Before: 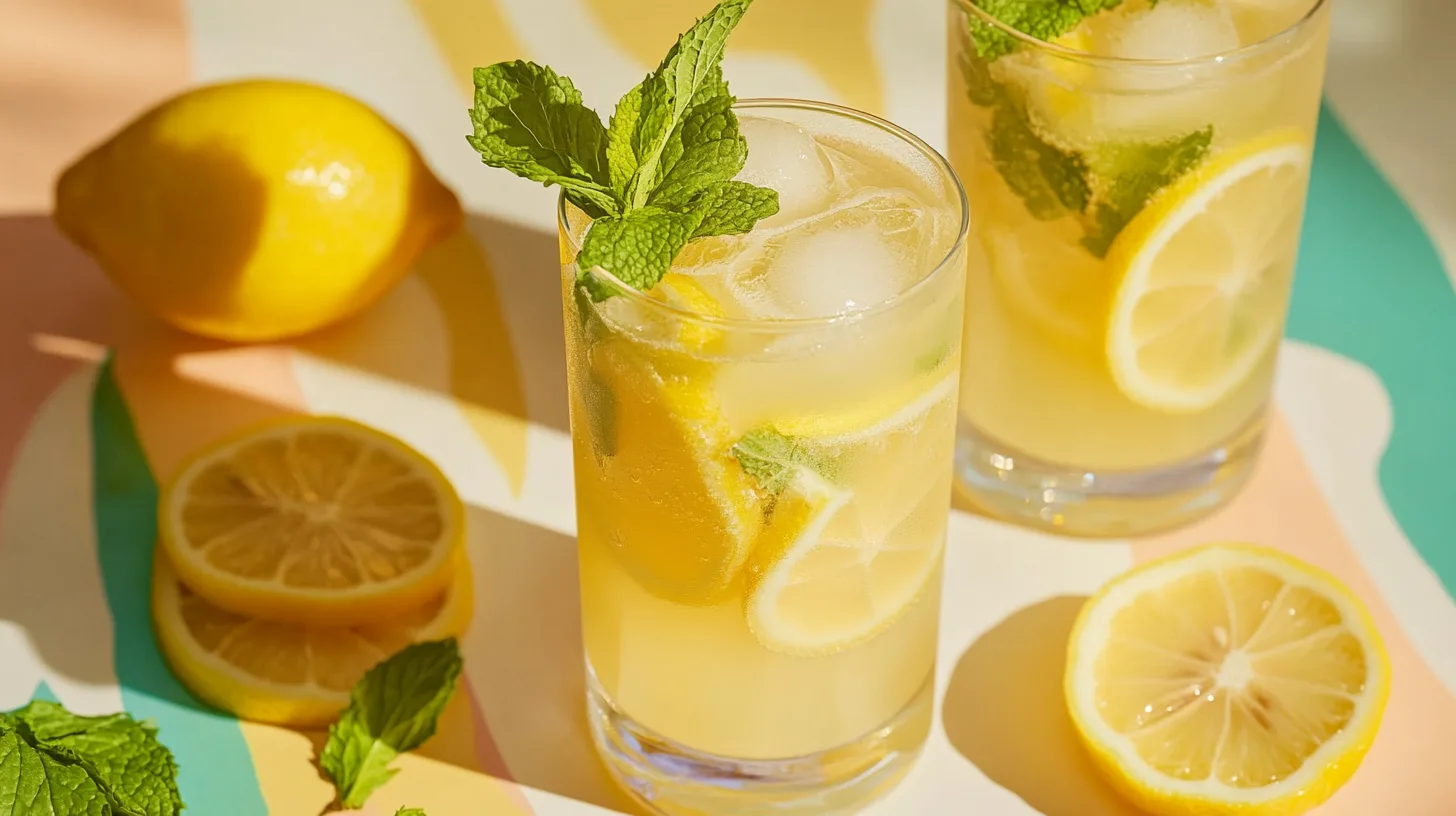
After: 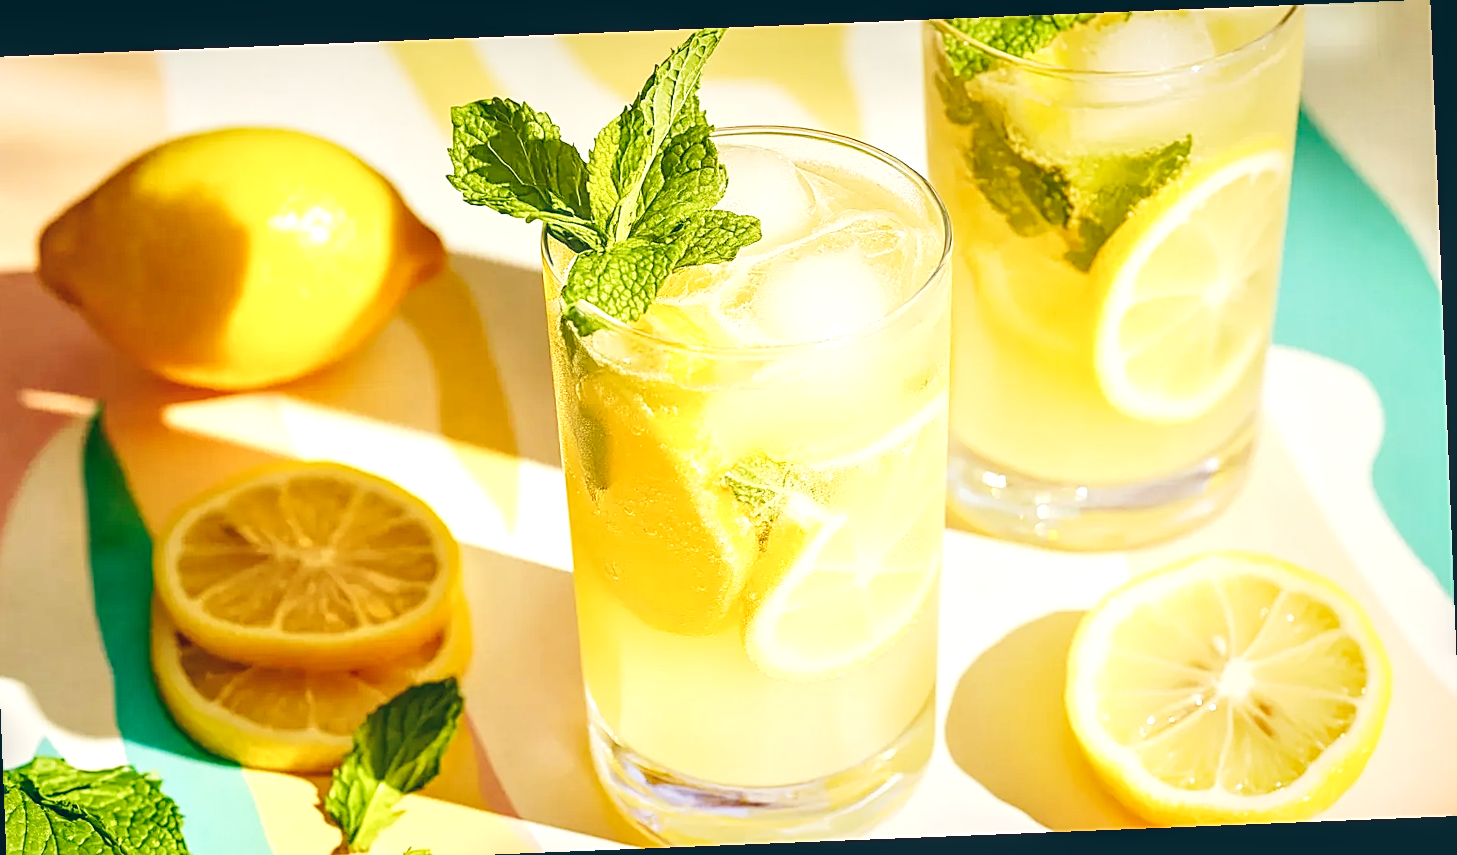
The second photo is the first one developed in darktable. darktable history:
local contrast: detail 130%
exposure: black level correction 0.001, exposure 0.5 EV, compensate exposure bias true, compensate highlight preservation false
sharpen: on, module defaults
base curve: curves: ch0 [(0, 0) (0.036, 0.025) (0.121, 0.166) (0.206, 0.329) (0.605, 0.79) (1, 1)], preserve colors none
crop: left 1.743%, right 0.268%, bottom 2.011%
color balance: lift [1.016, 0.983, 1, 1.017], gamma [0.958, 1, 1, 1], gain [0.981, 1.007, 0.993, 1.002], input saturation 118.26%, contrast 13.43%, contrast fulcrum 21.62%, output saturation 82.76%
rotate and perspective: rotation -2.29°, automatic cropping off
